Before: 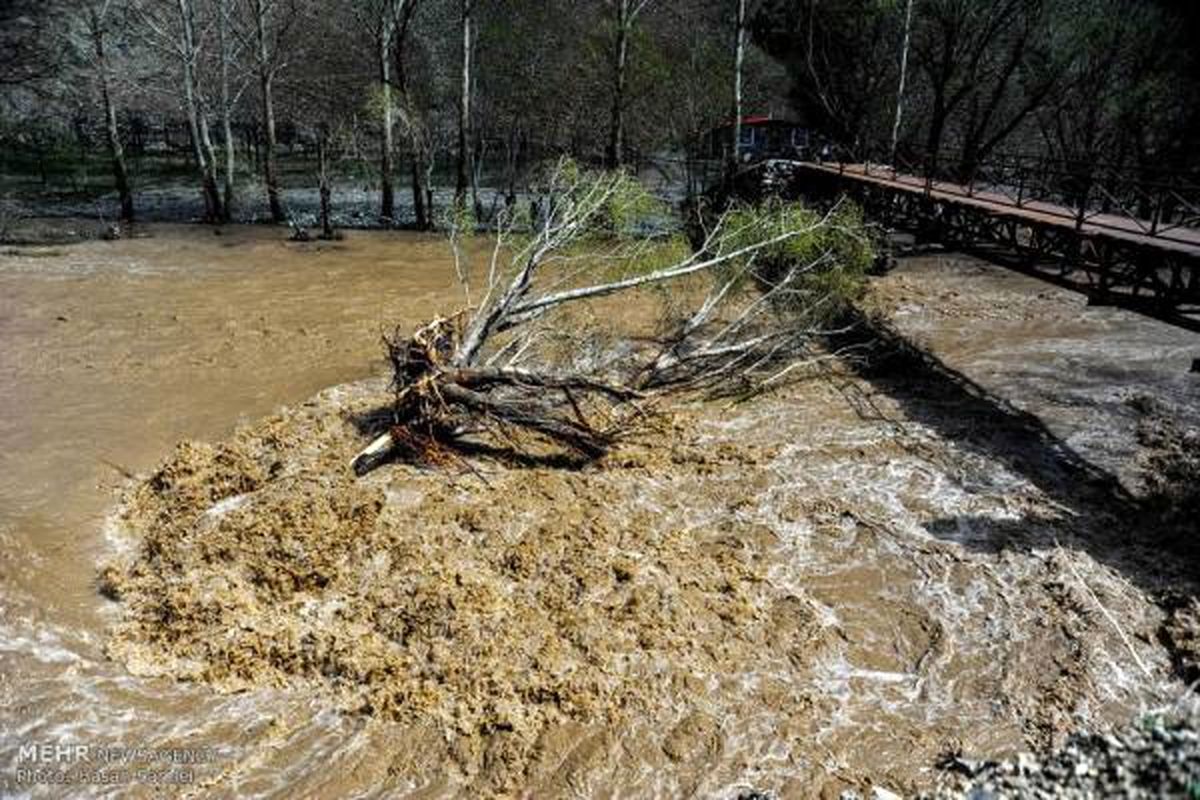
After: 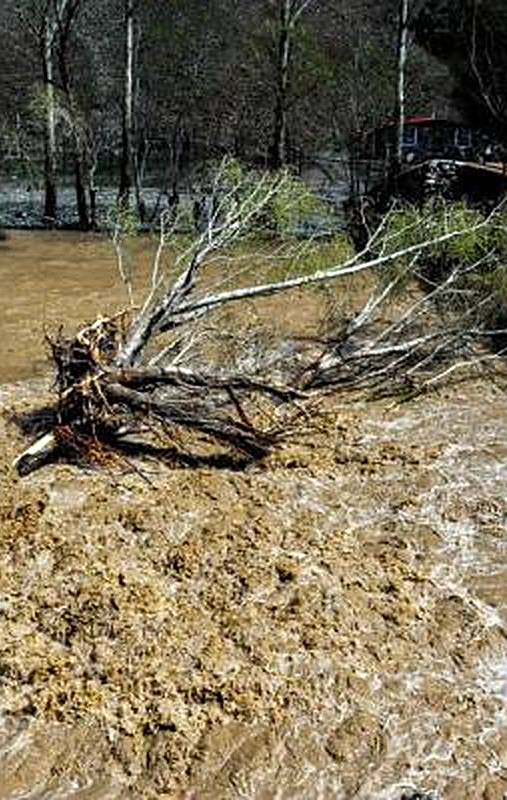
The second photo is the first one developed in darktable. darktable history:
shadows and highlights: shadows 13.68, white point adjustment 1.14, highlights -1.48, soften with gaussian
sharpen: on, module defaults
crop: left 28.142%, right 29.576%
